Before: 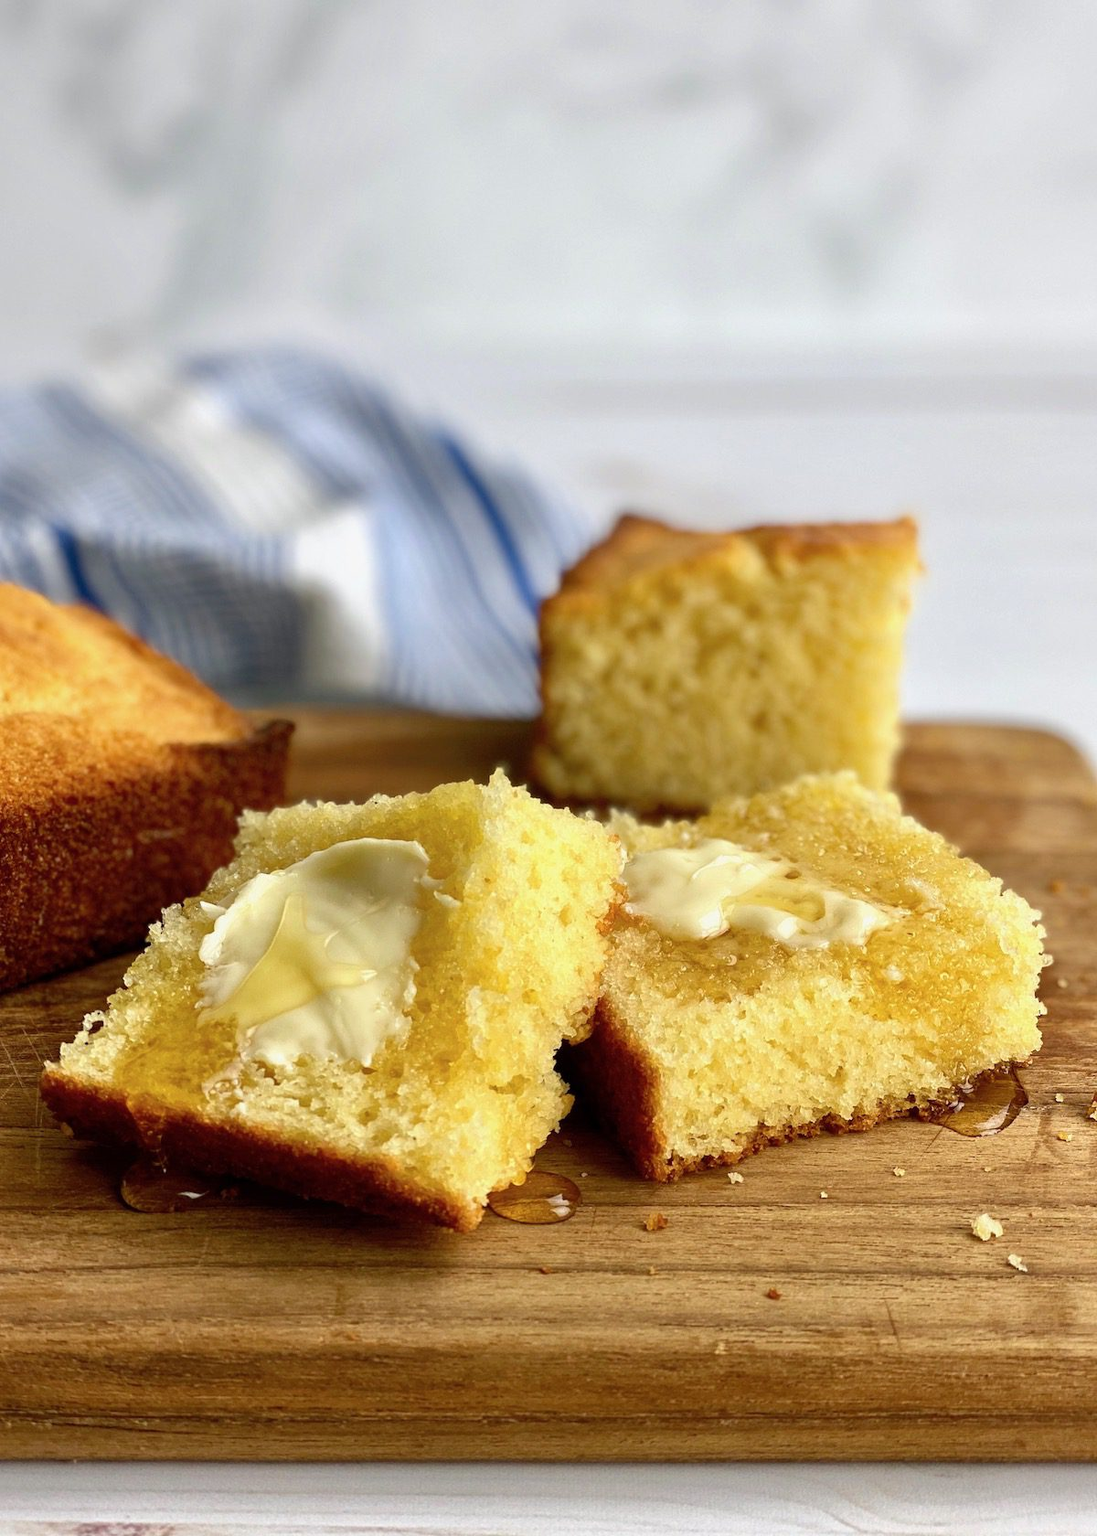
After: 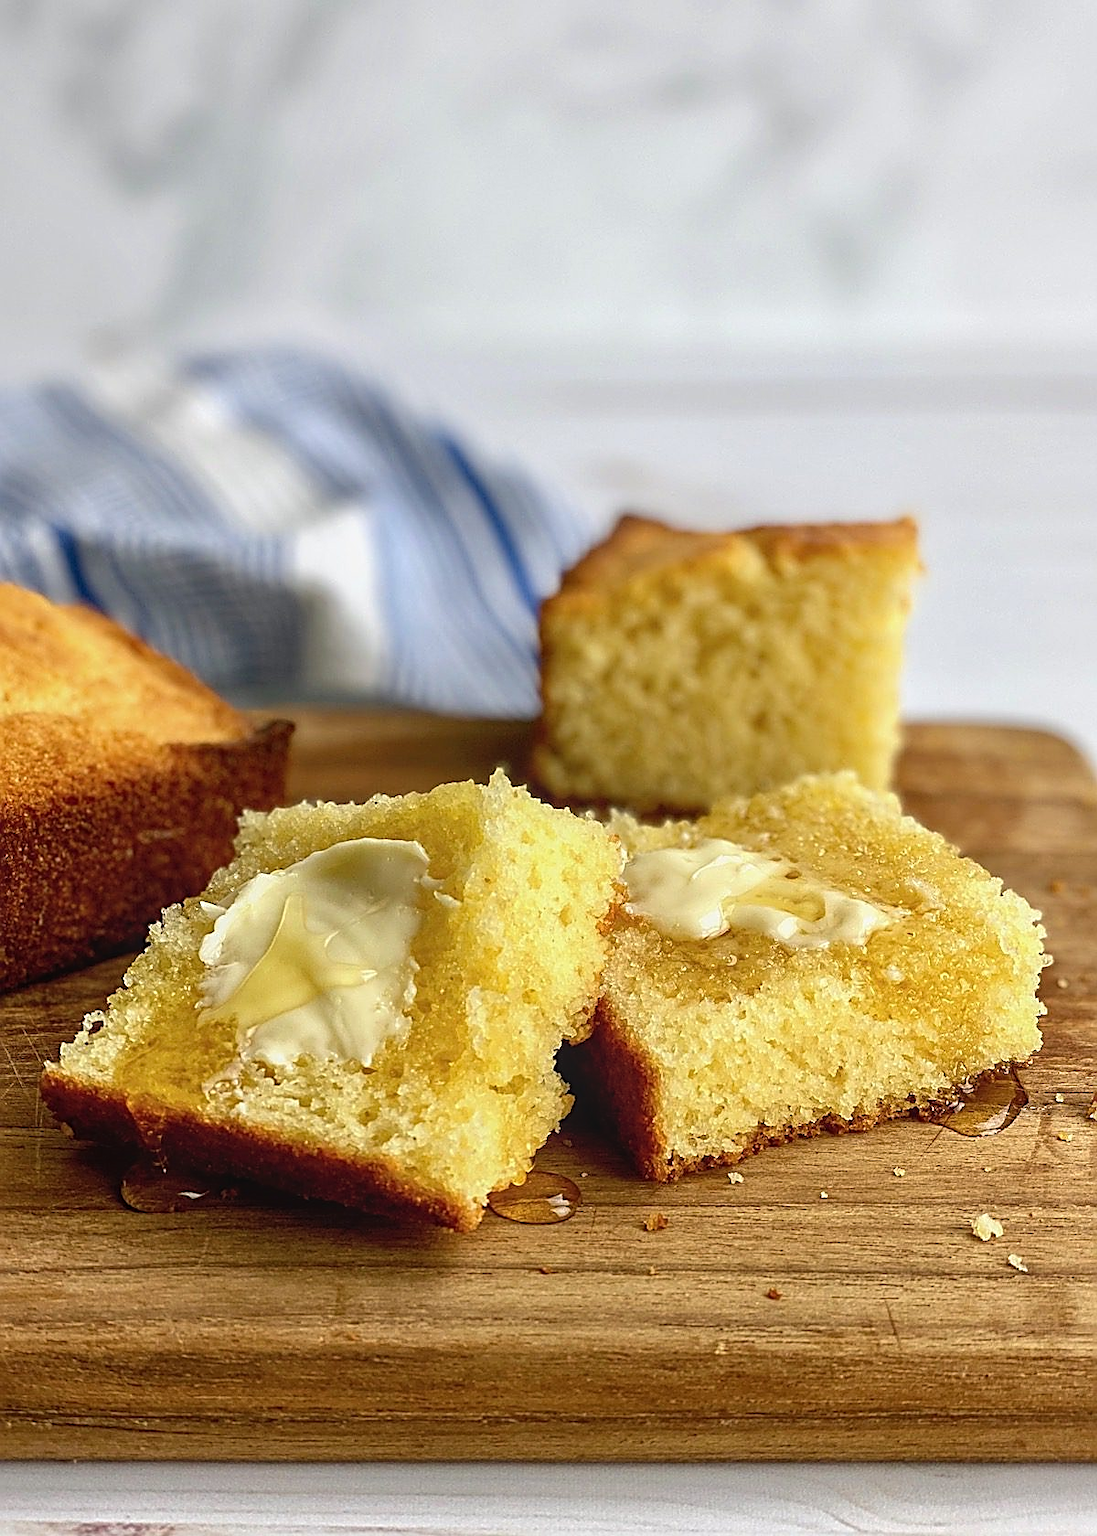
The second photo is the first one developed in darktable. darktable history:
sharpen: amount 1.009
local contrast: detail 110%
